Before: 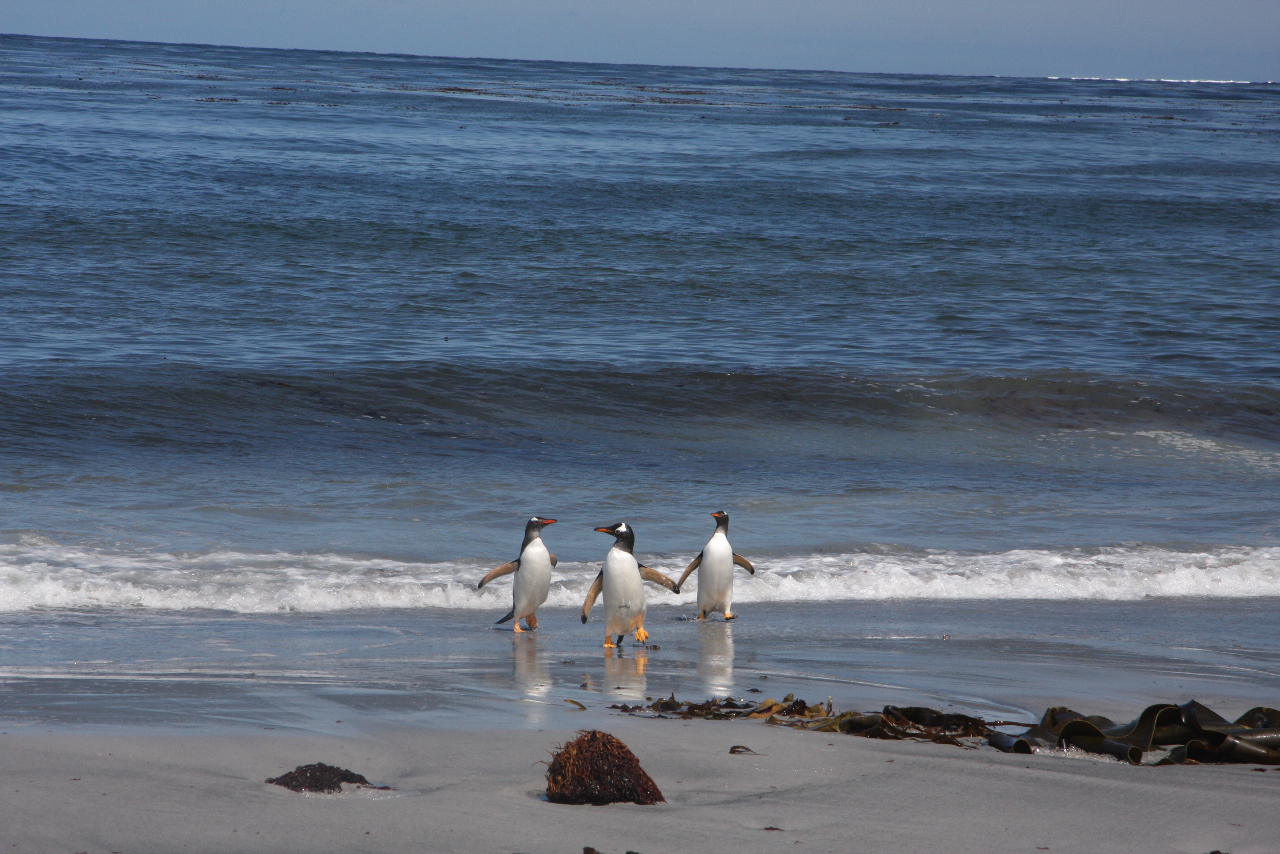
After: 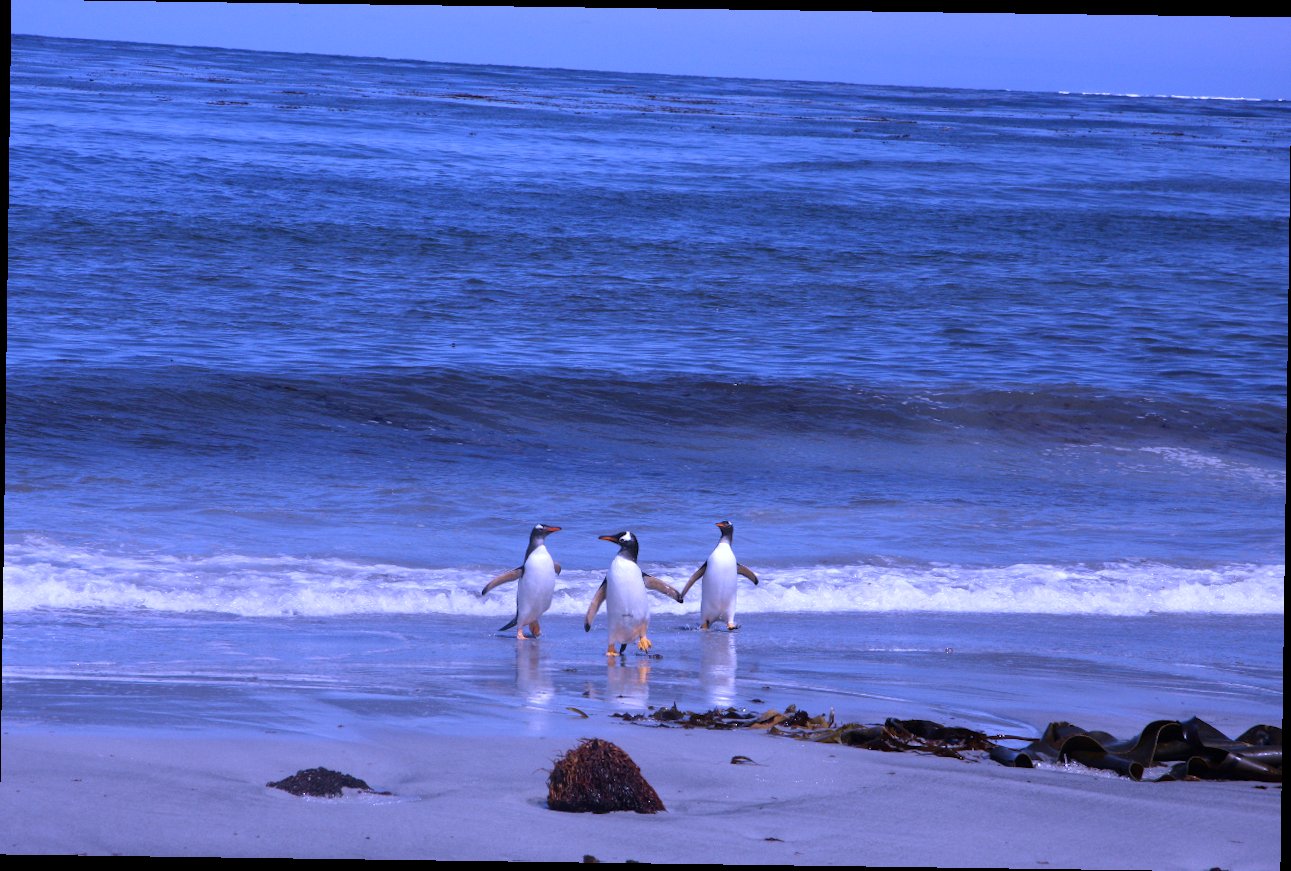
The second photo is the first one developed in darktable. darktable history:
rotate and perspective: rotation 0.8°, automatic cropping off
white balance: red 0.98, blue 1.61
